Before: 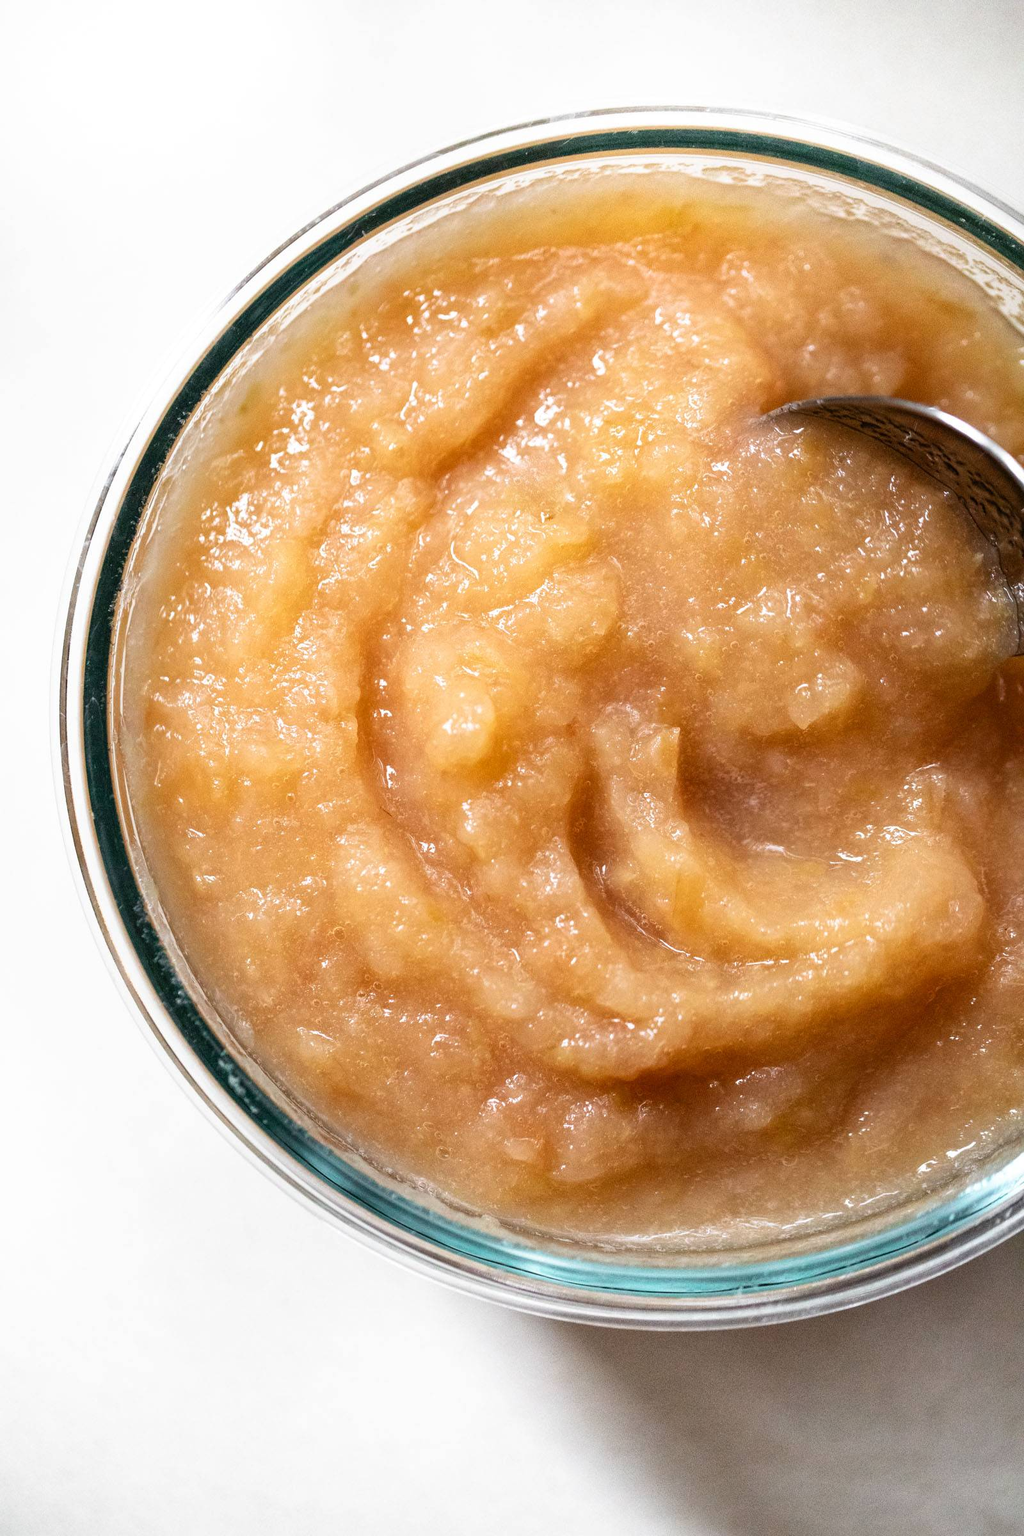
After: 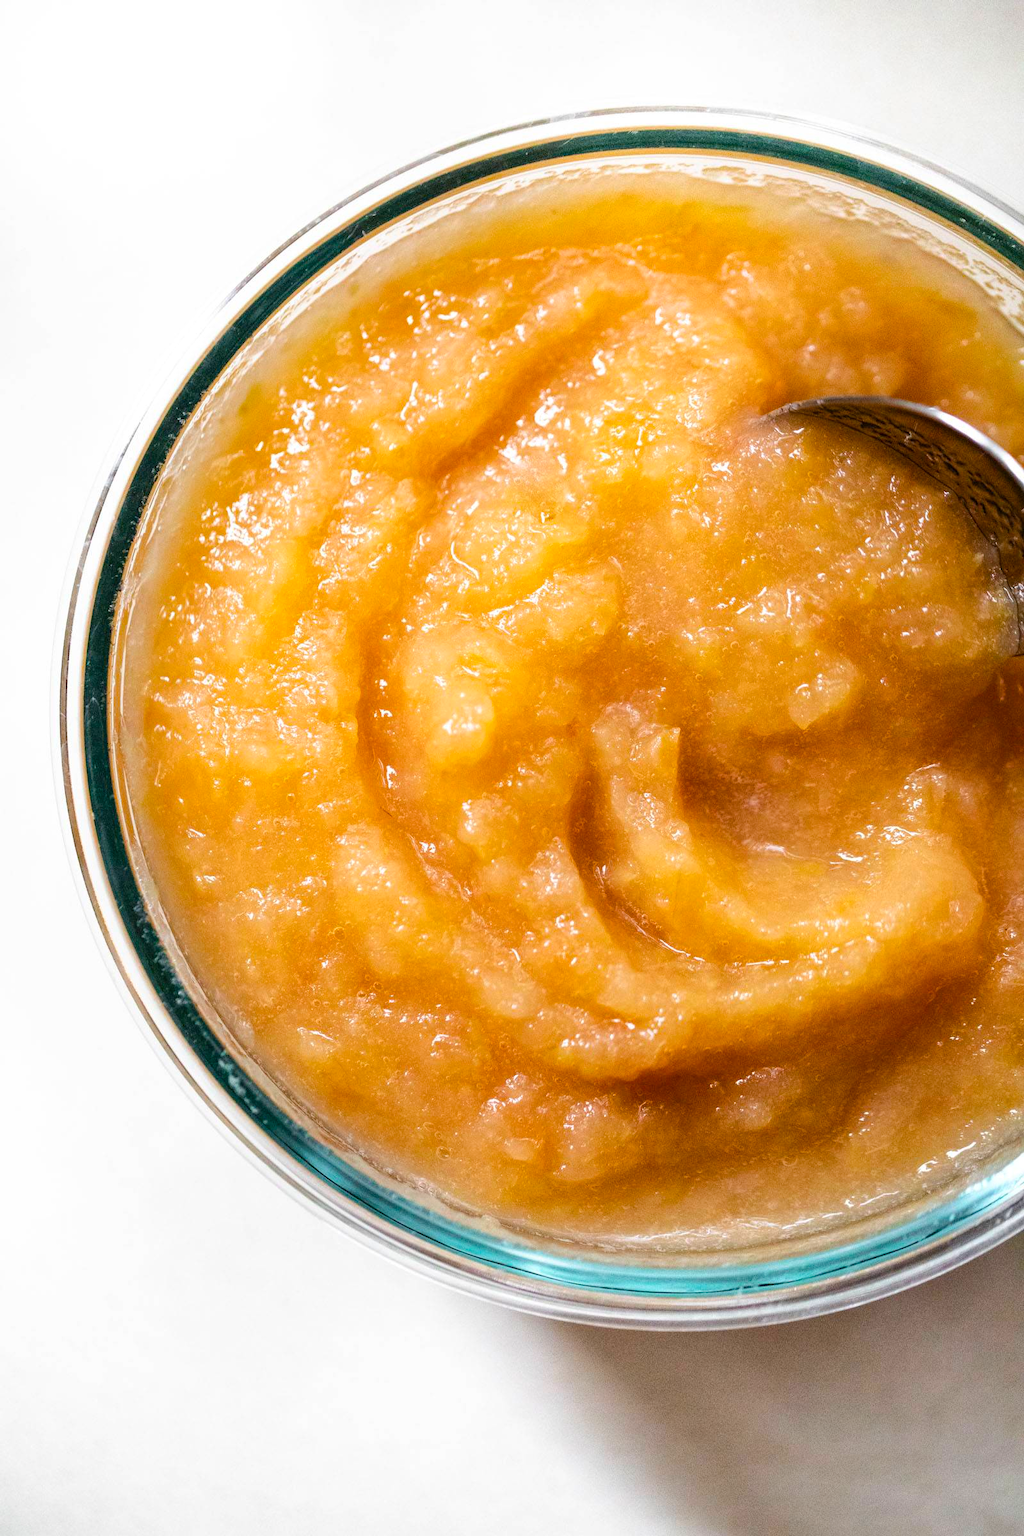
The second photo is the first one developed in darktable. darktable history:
color balance rgb: perceptual saturation grading › global saturation 25.92%, perceptual brilliance grading › mid-tones 9.07%, perceptual brilliance grading › shadows 14.969%, global vibrance 20%
